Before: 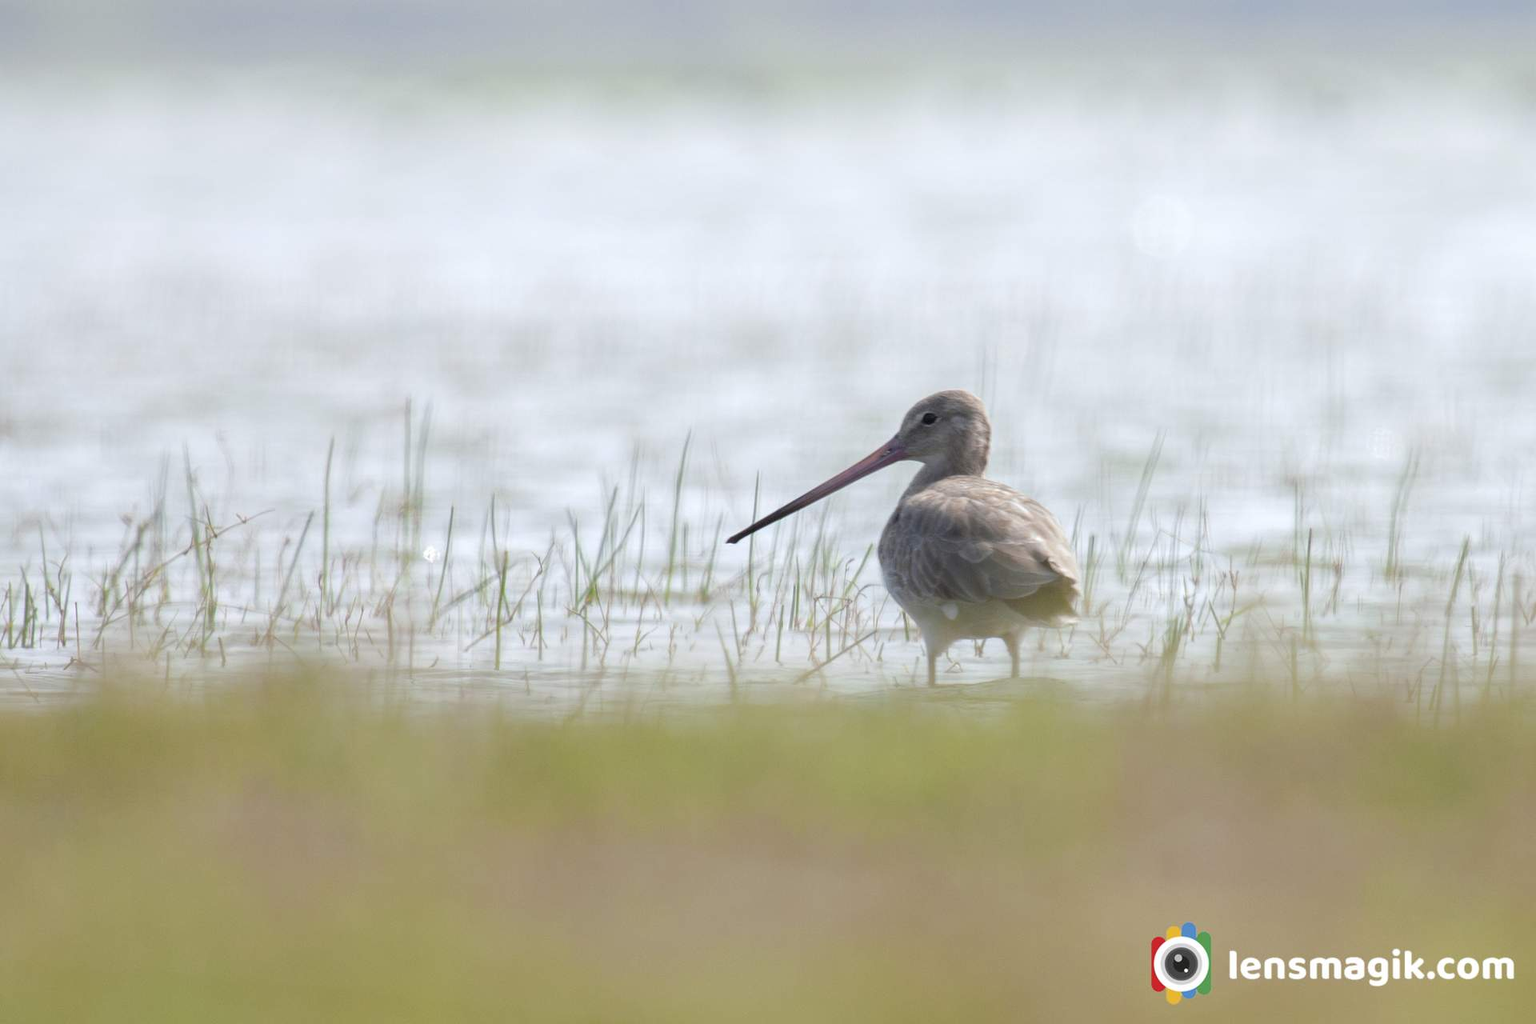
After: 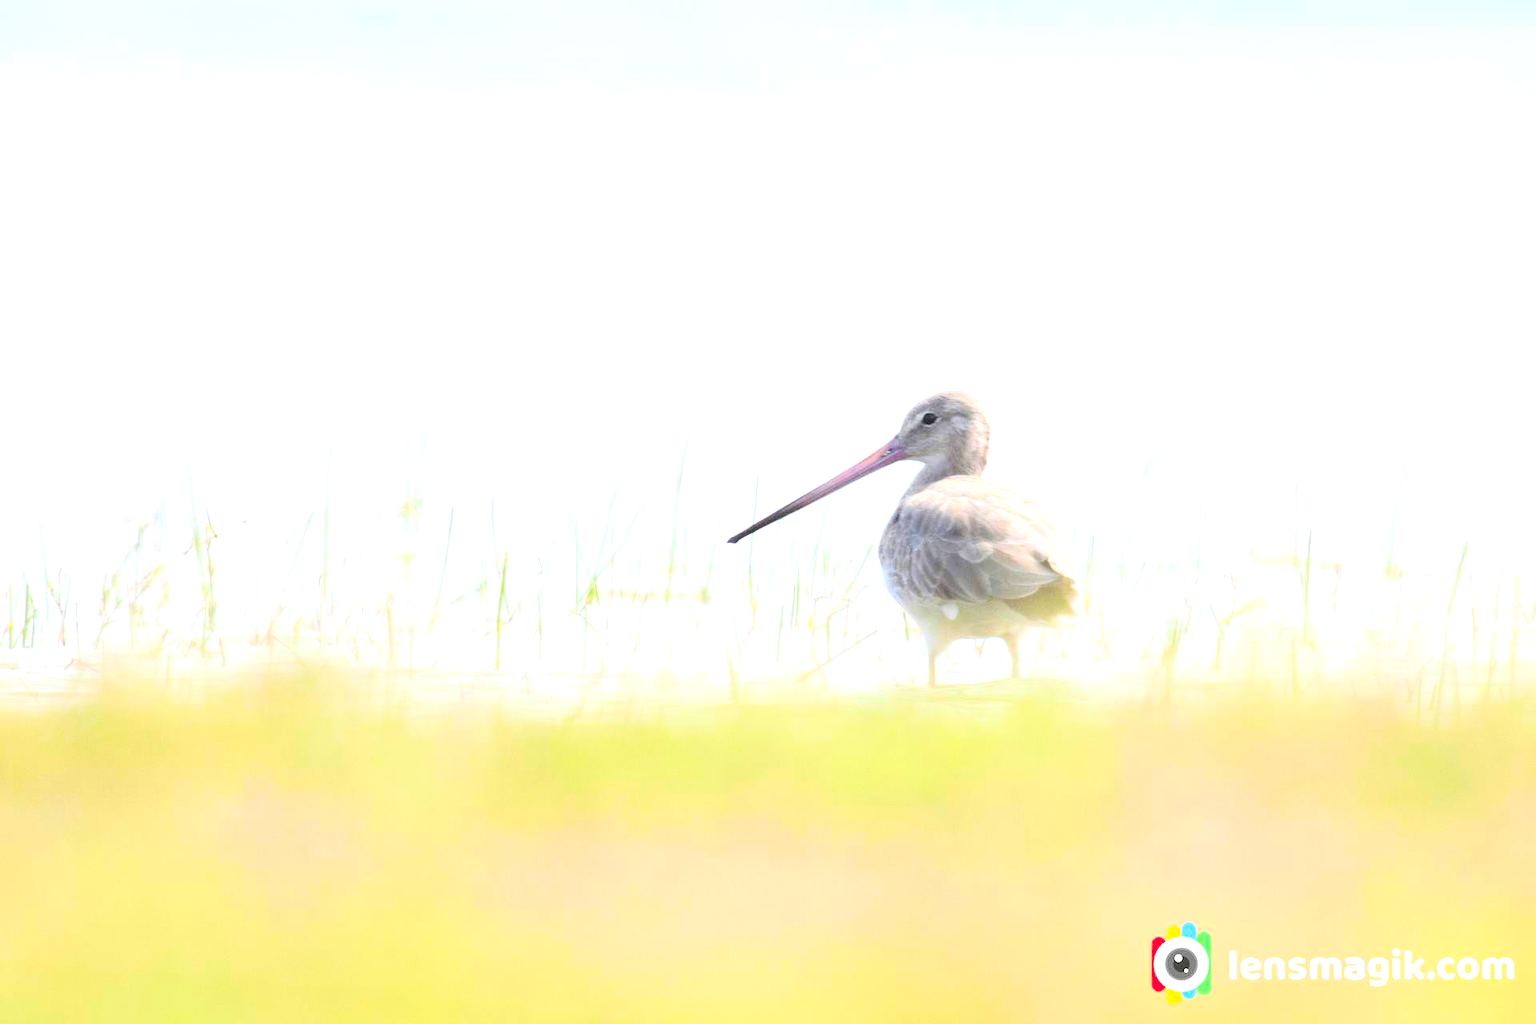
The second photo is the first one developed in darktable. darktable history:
exposure: black level correction 0, exposure 1.2 EV, compensate exposure bias true, compensate highlight preservation false
contrast brightness saturation: contrast 0.24, brightness 0.26, saturation 0.39
